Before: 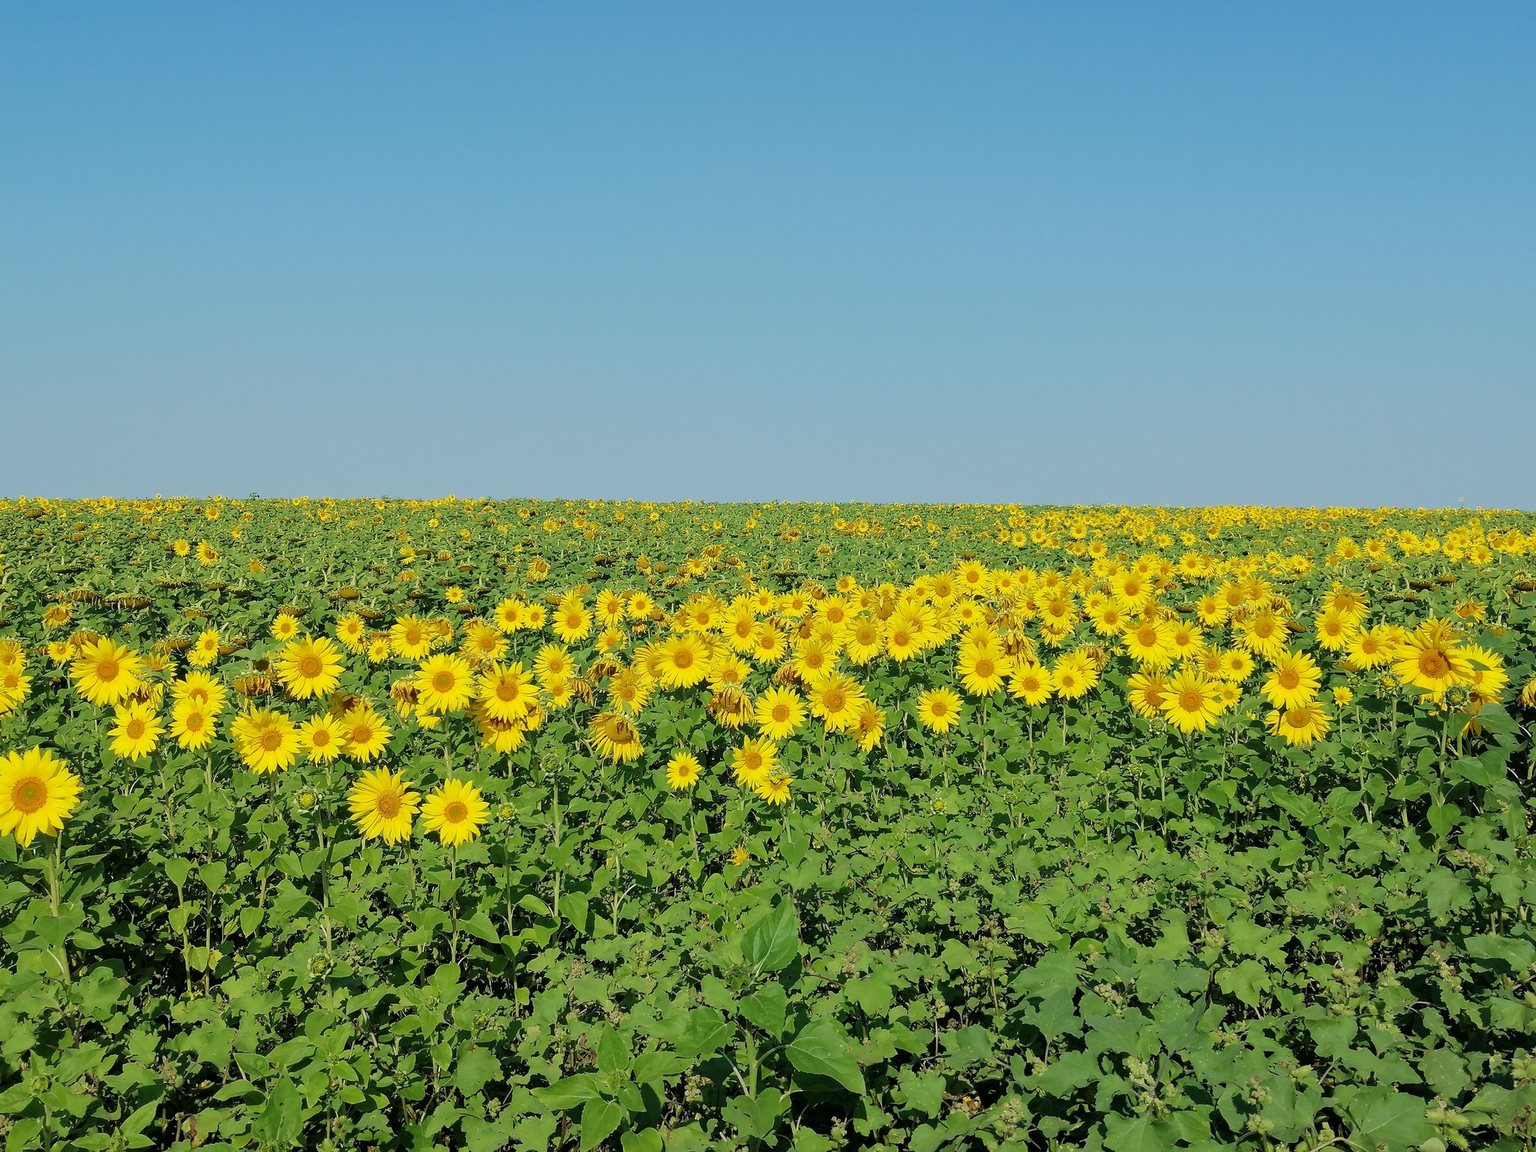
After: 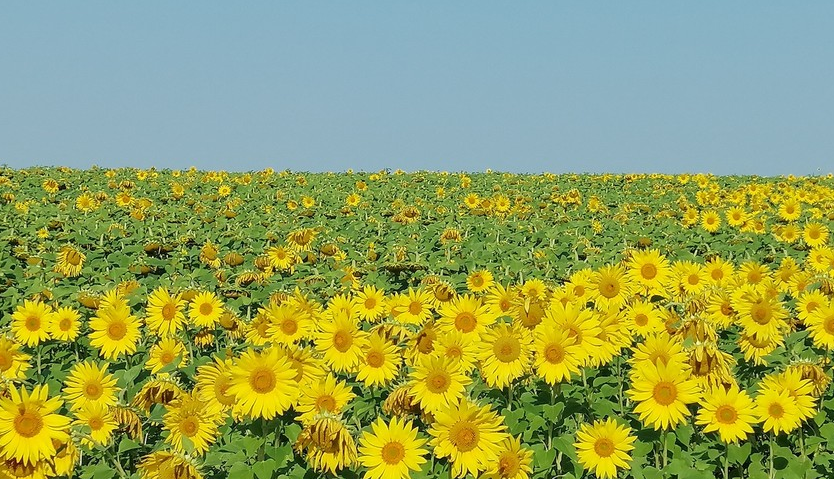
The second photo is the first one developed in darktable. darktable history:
crop: left 31.683%, top 32.423%, right 27.58%, bottom 36.38%
